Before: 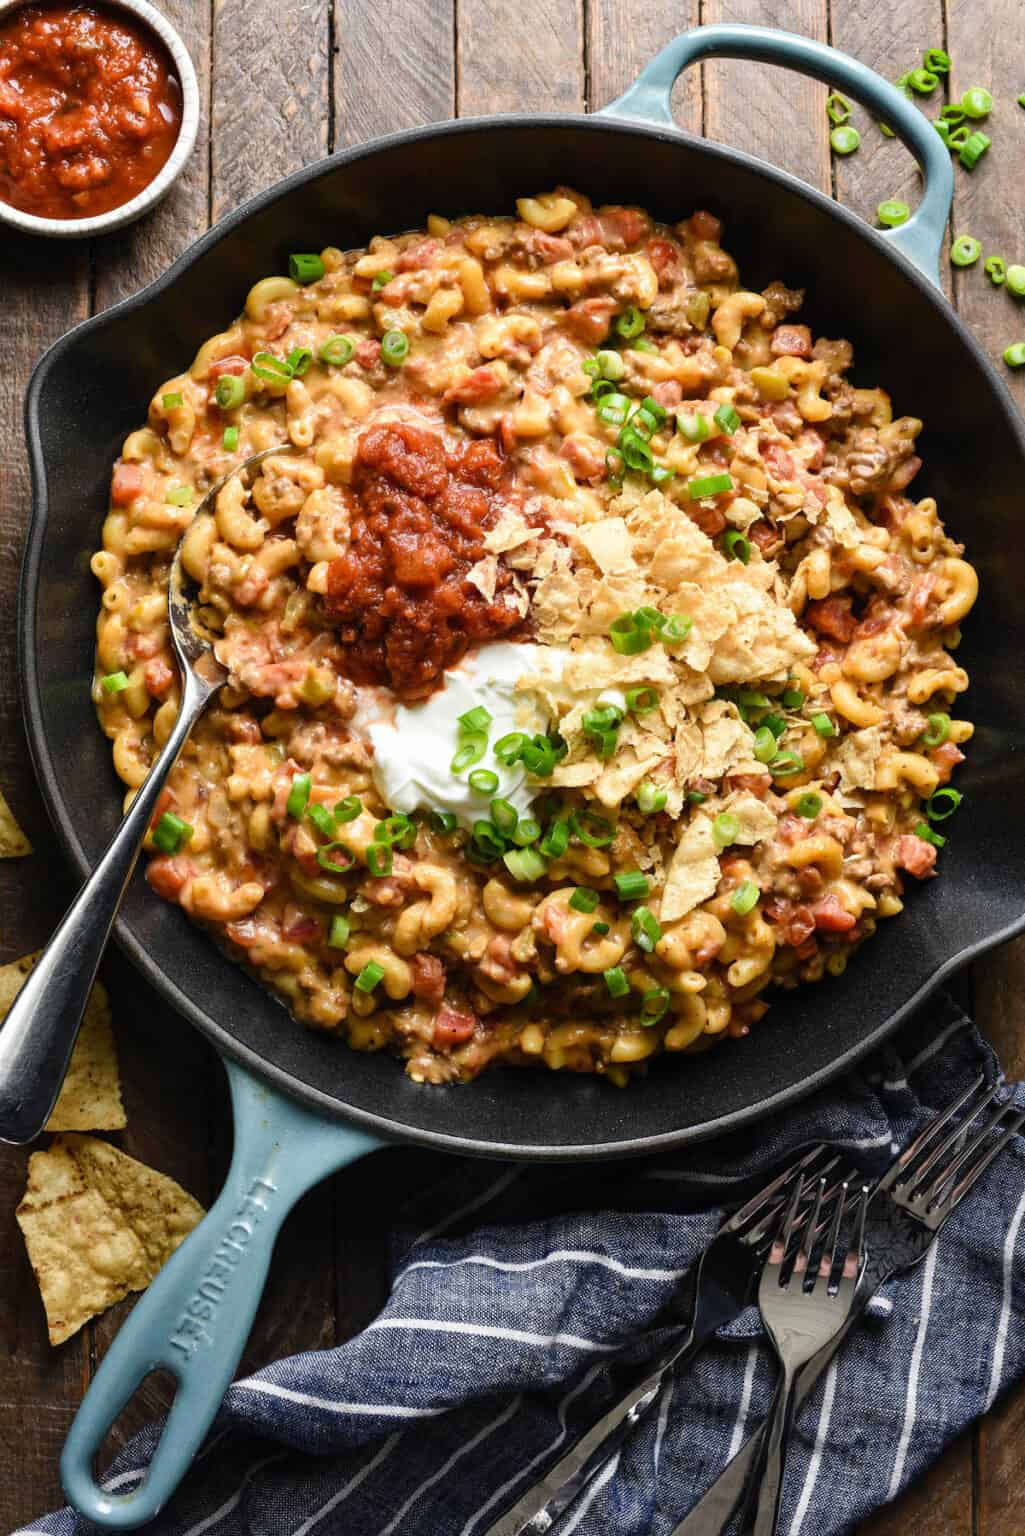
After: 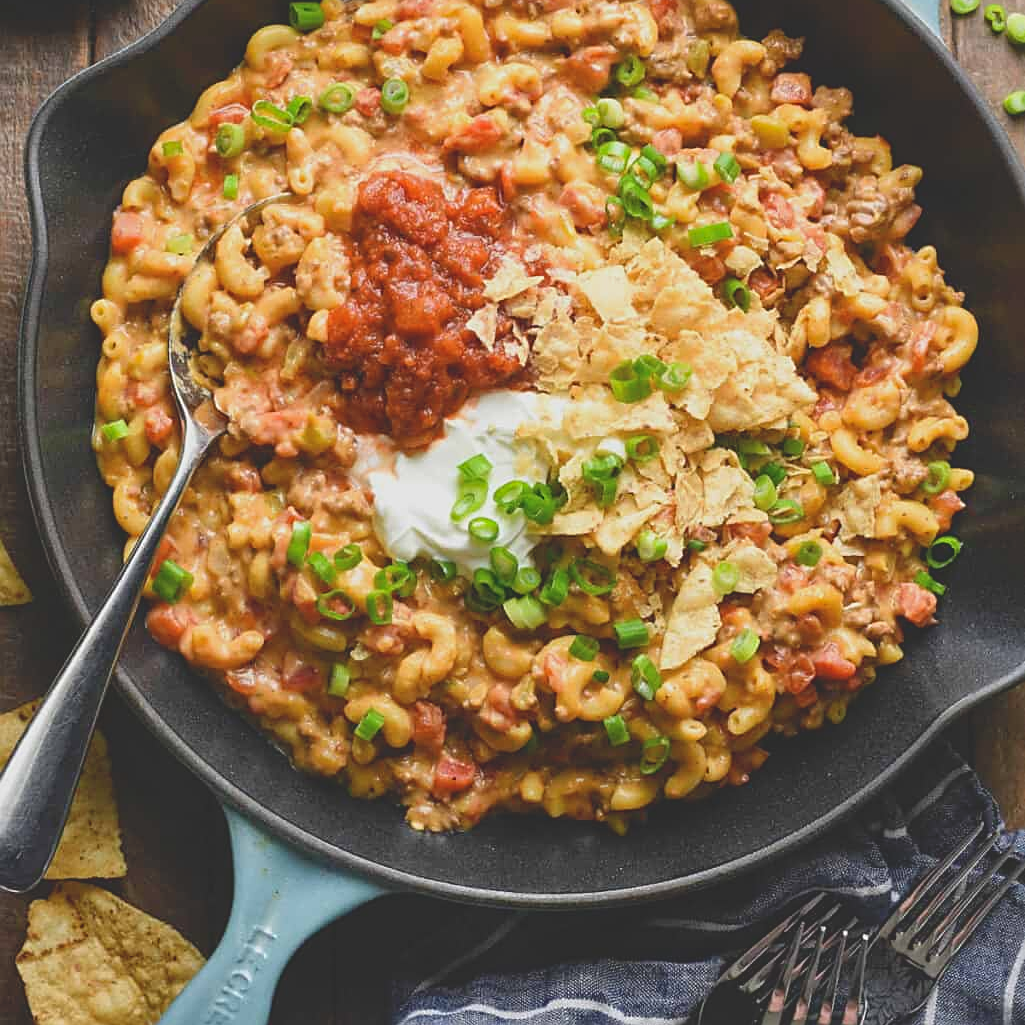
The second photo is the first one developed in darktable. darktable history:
tone curve: curves: ch0 [(0, 0.172) (1, 0.91)], color space Lab, independent channels, preserve colors none
sharpen: on, module defaults
crop: top 16.466%, bottom 16.748%
